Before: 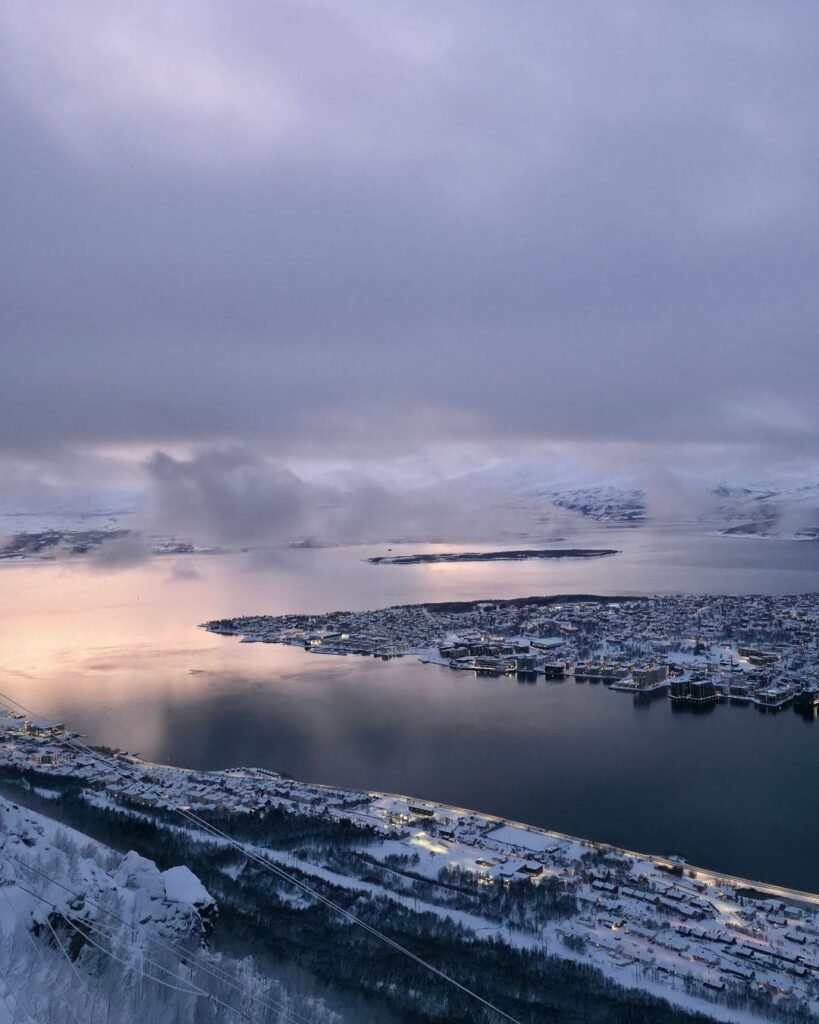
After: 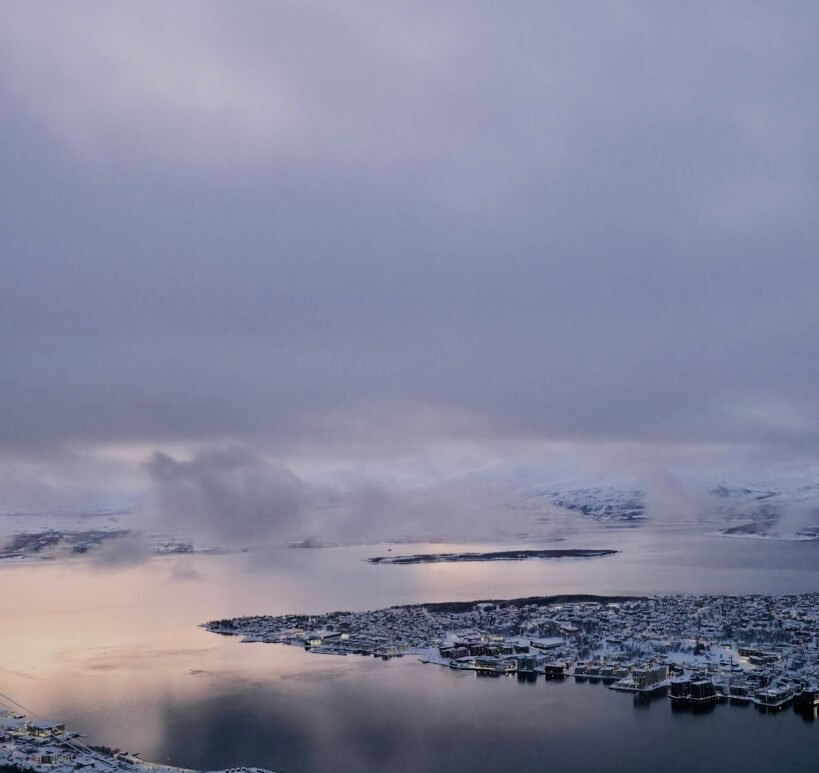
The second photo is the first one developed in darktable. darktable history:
filmic rgb: black relative exposure -7.65 EV, white relative exposure 4.56 EV, threshold 5.98 EV, hardness 3.61, enable highlight reconstruction true
color correction: highlights b* -0.011, saturation 0.986
crop: bottom 24.438%
